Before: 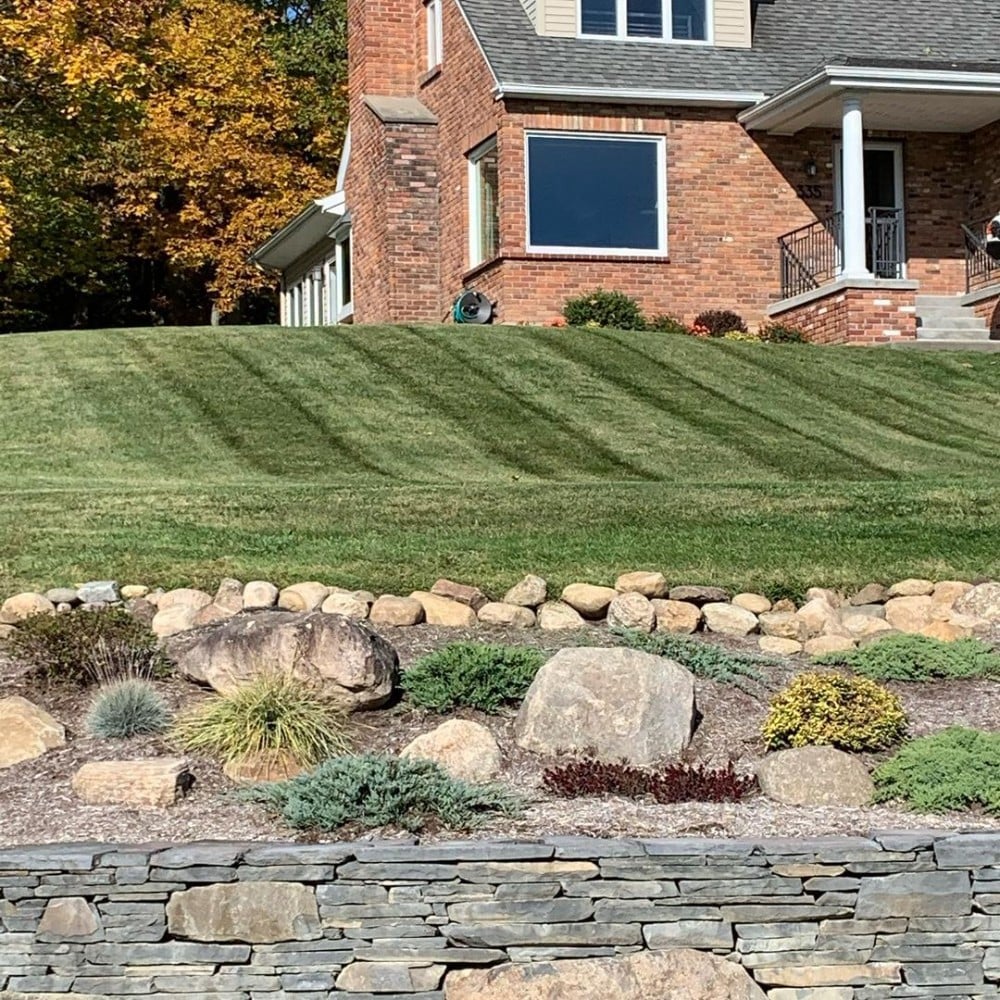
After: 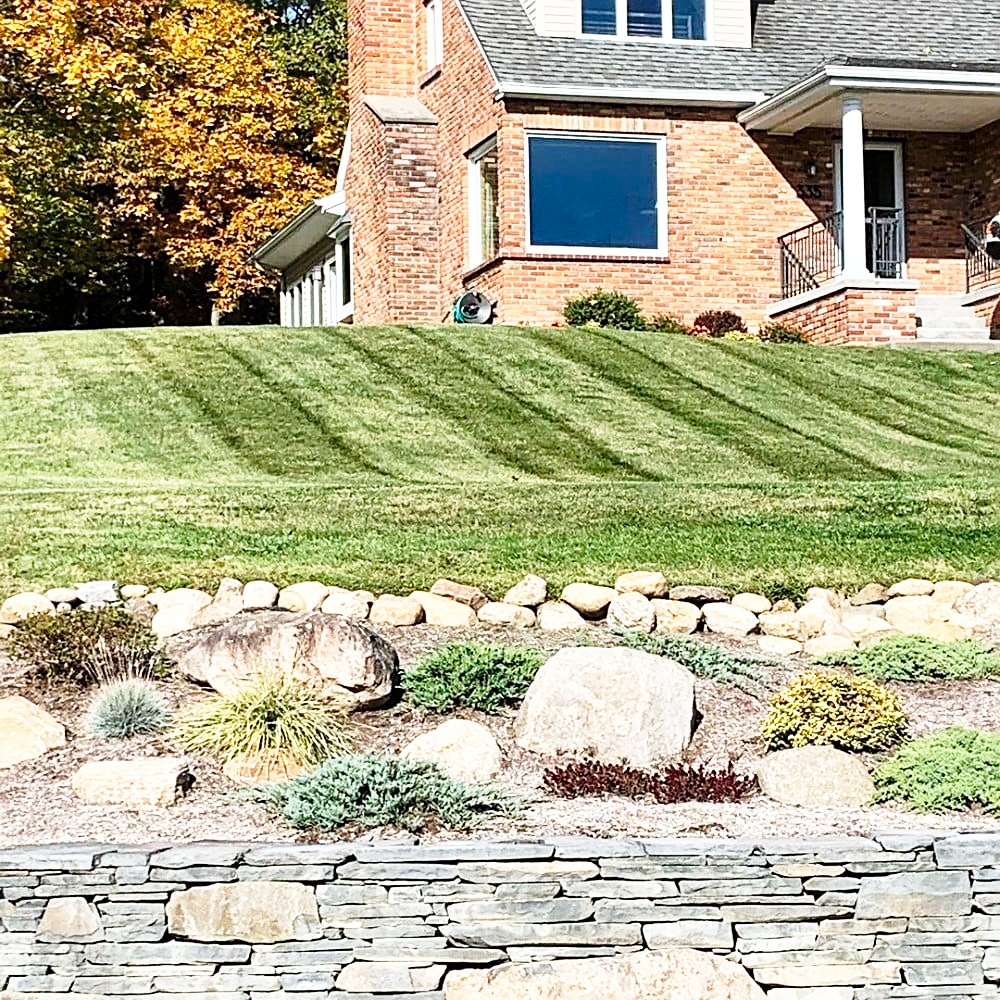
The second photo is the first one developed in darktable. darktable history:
sharpen: on, module defaults
base curve: curves: ch0 [(0, 0) (0.026, 0.03) (0.109, 0.232) (0.351, 0.748) (0.669, 0.968) (1, 1)], preserve colors none
